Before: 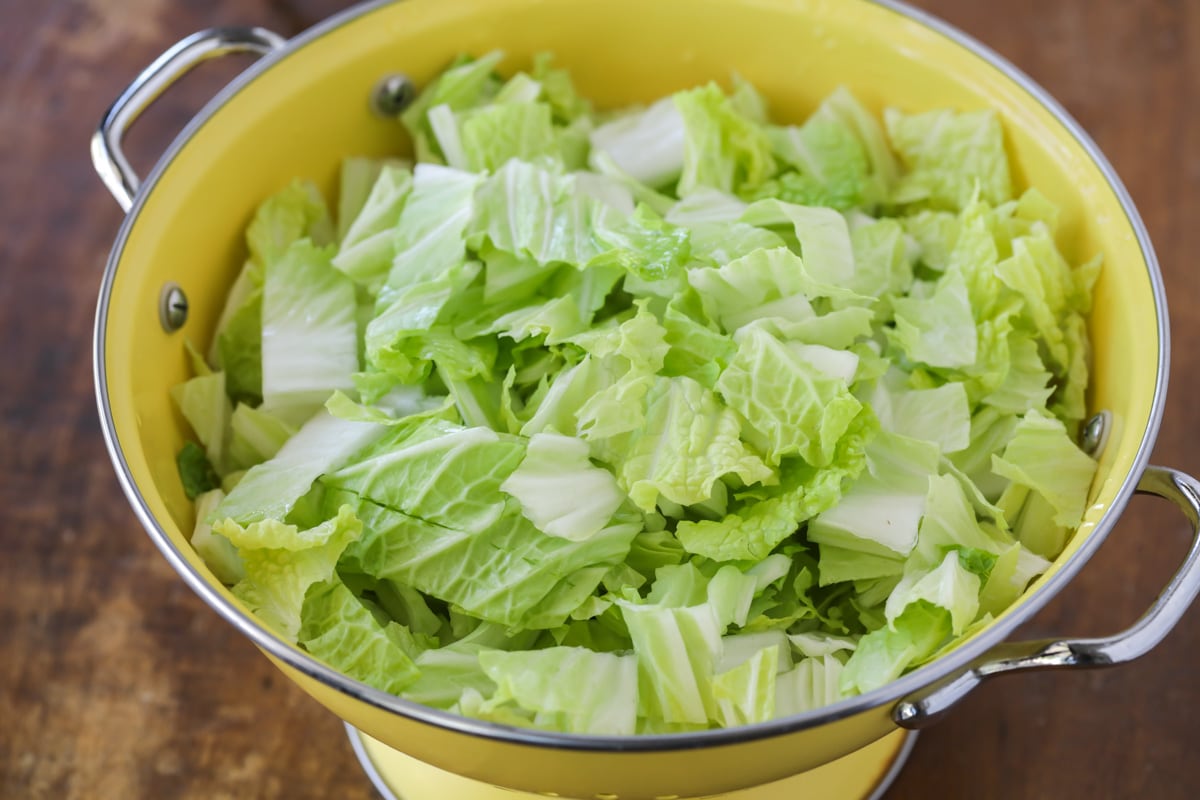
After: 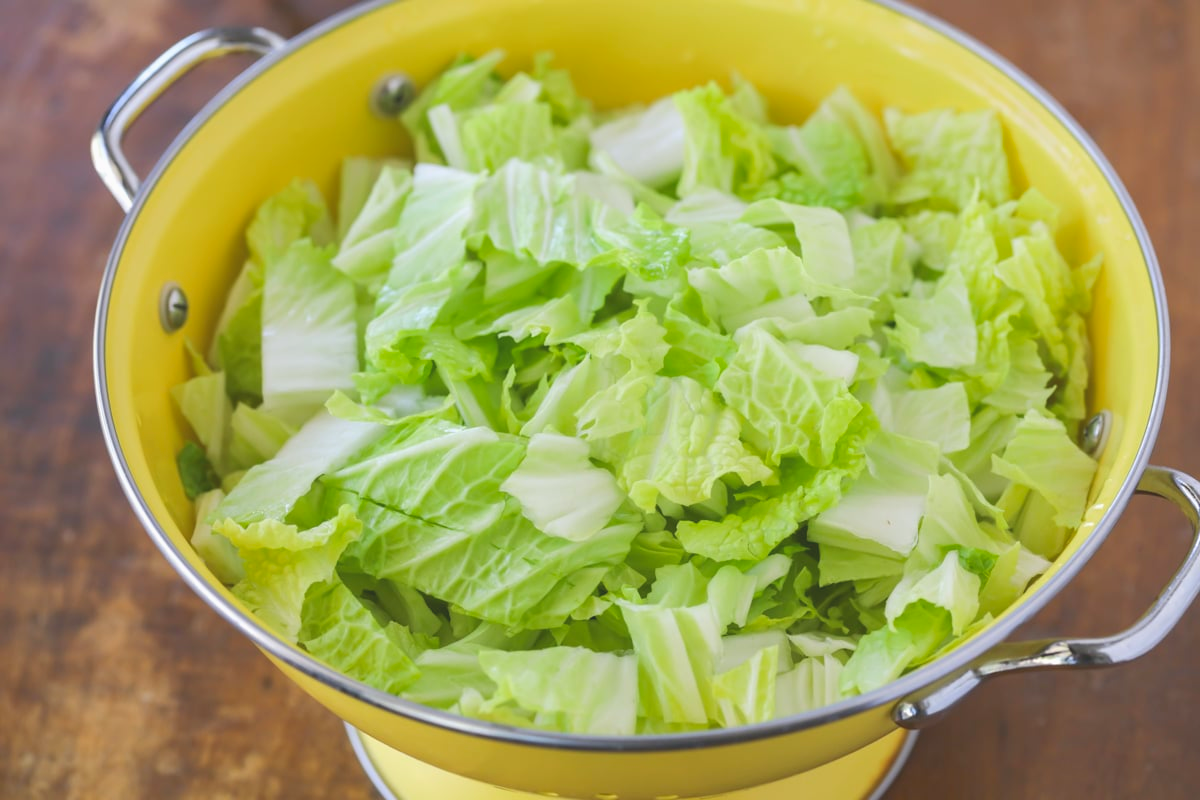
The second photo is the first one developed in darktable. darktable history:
contrast brightness saturation: contrast -0.272
exposure: exposure 0.606 EV, compensate exposure bias true, compensate highlight preservation false
